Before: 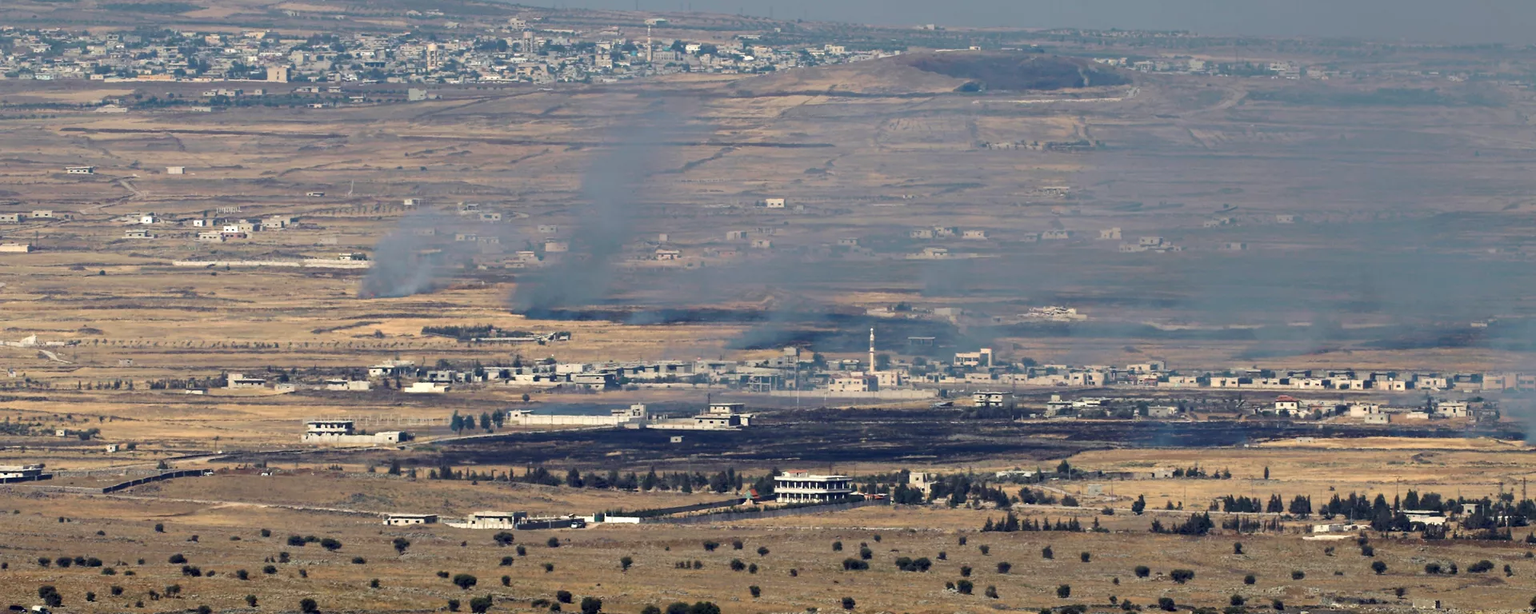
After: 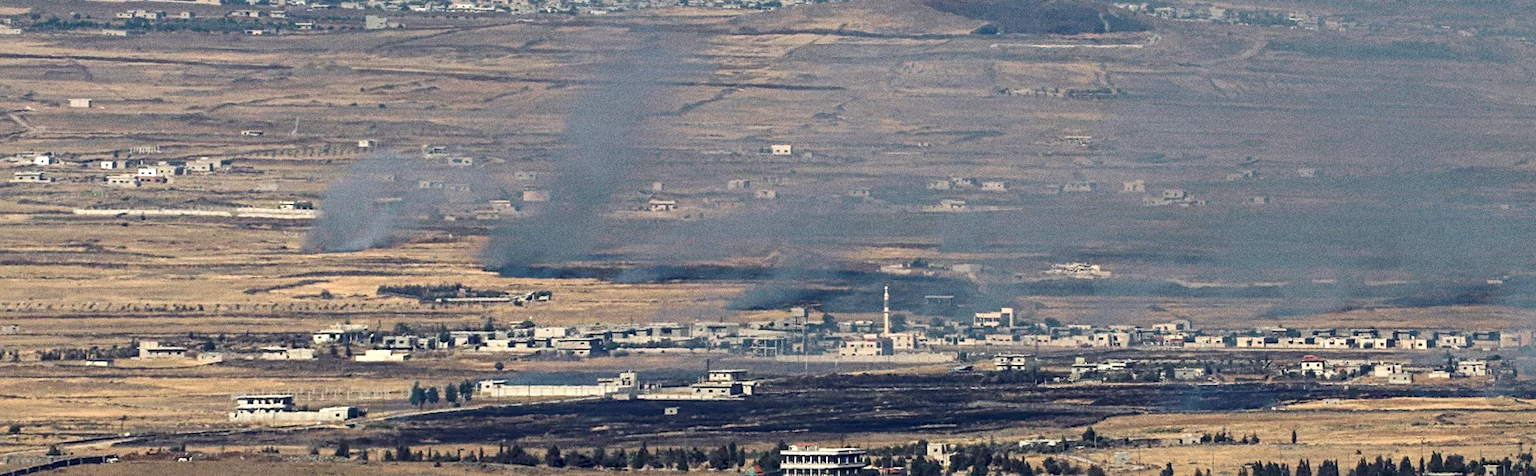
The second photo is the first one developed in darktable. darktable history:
base curve: curves: ch0 [(0, 0) (0.989, 0.992)], preserve colors none
sharpen: radius 2.529, amount 0.323
local contrast: on, module defaults
grain: coarseness 11.82 ISO, strength 36.67%, mid-tones bias 74.17%
rotate and perspective: rotation -0.013°, lens shift (vertical) -0.027, lens shift (horizontal) 0.178, crop left 0.016, crop right 0.989, crop top 0.082, crop bottom 0.918
color correction: highlights a* -0.182, highlights b* -0.124
crop: left 8.155%, top 6.611%, bottom 15.385%
